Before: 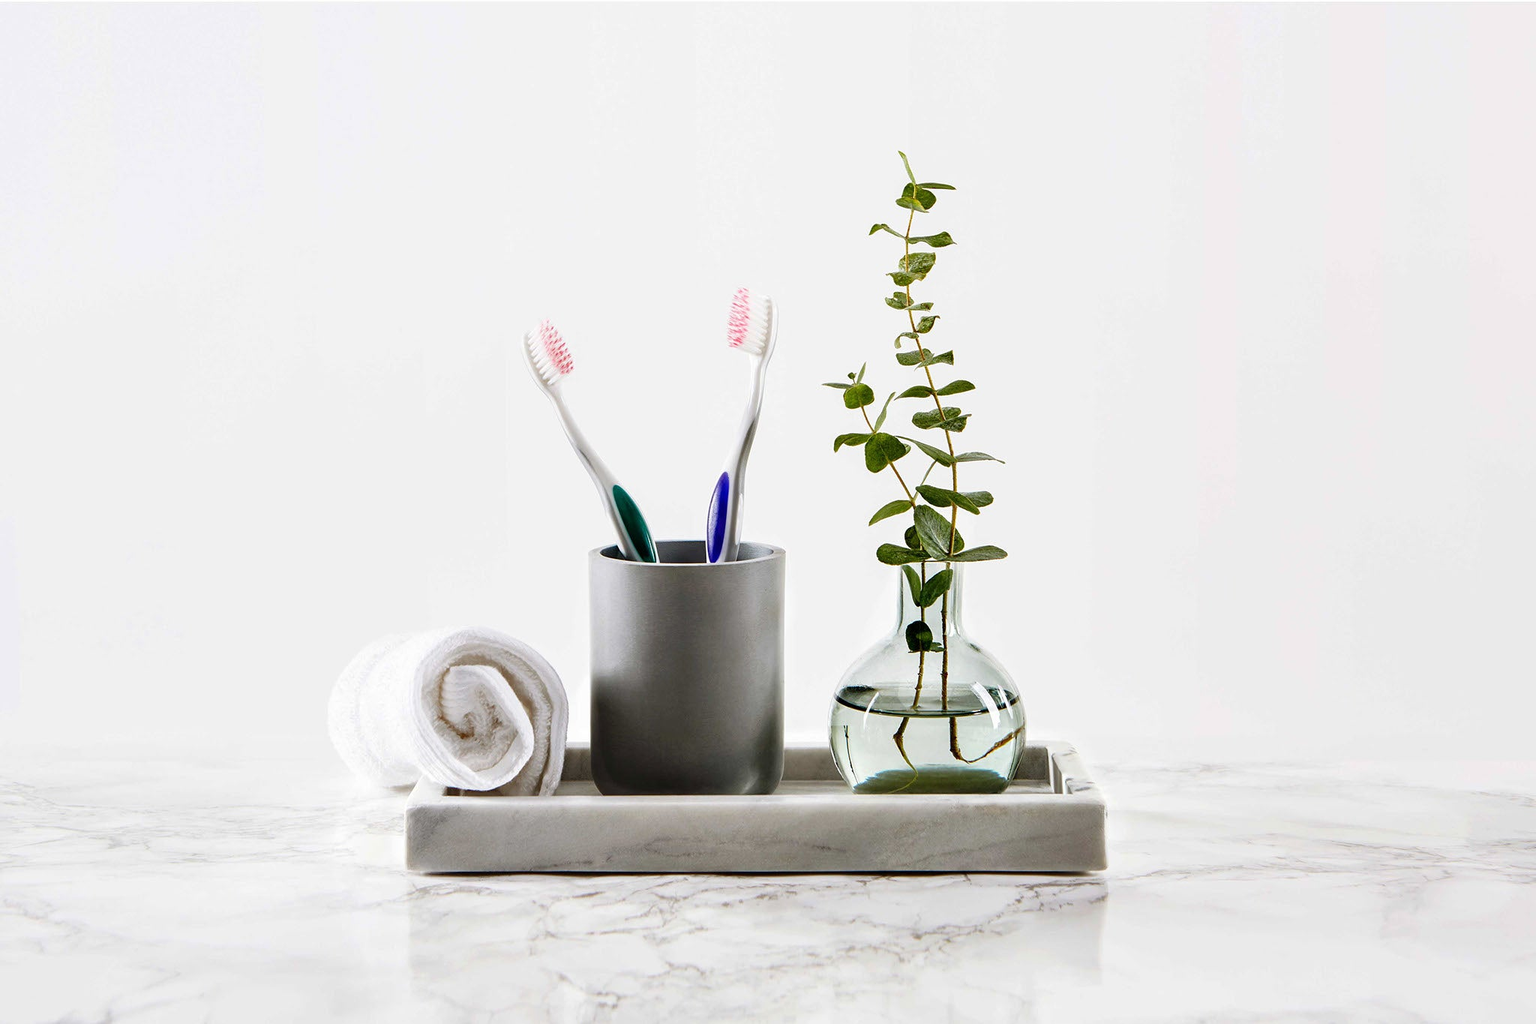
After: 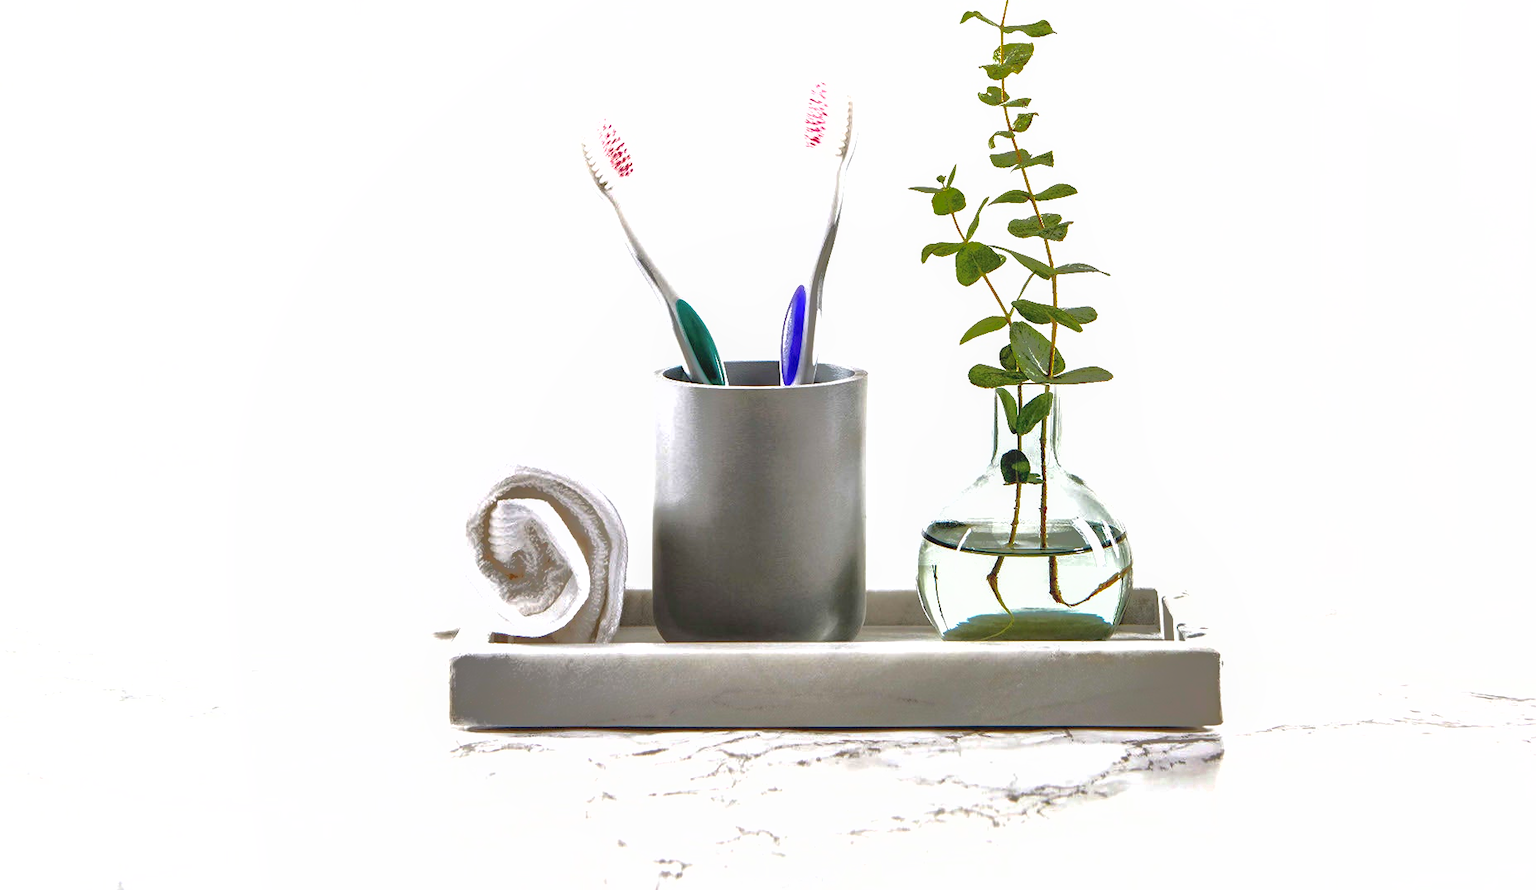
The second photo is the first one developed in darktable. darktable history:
local contrast: detail 110%
crop: top 20.916%, right 9.437%, bottom 0.316%
exposure: black level correction 0, exposure 0.6 EV, compensate exposure bias true, compensate highlight preservation false
shadows and highlights: highlights -60
